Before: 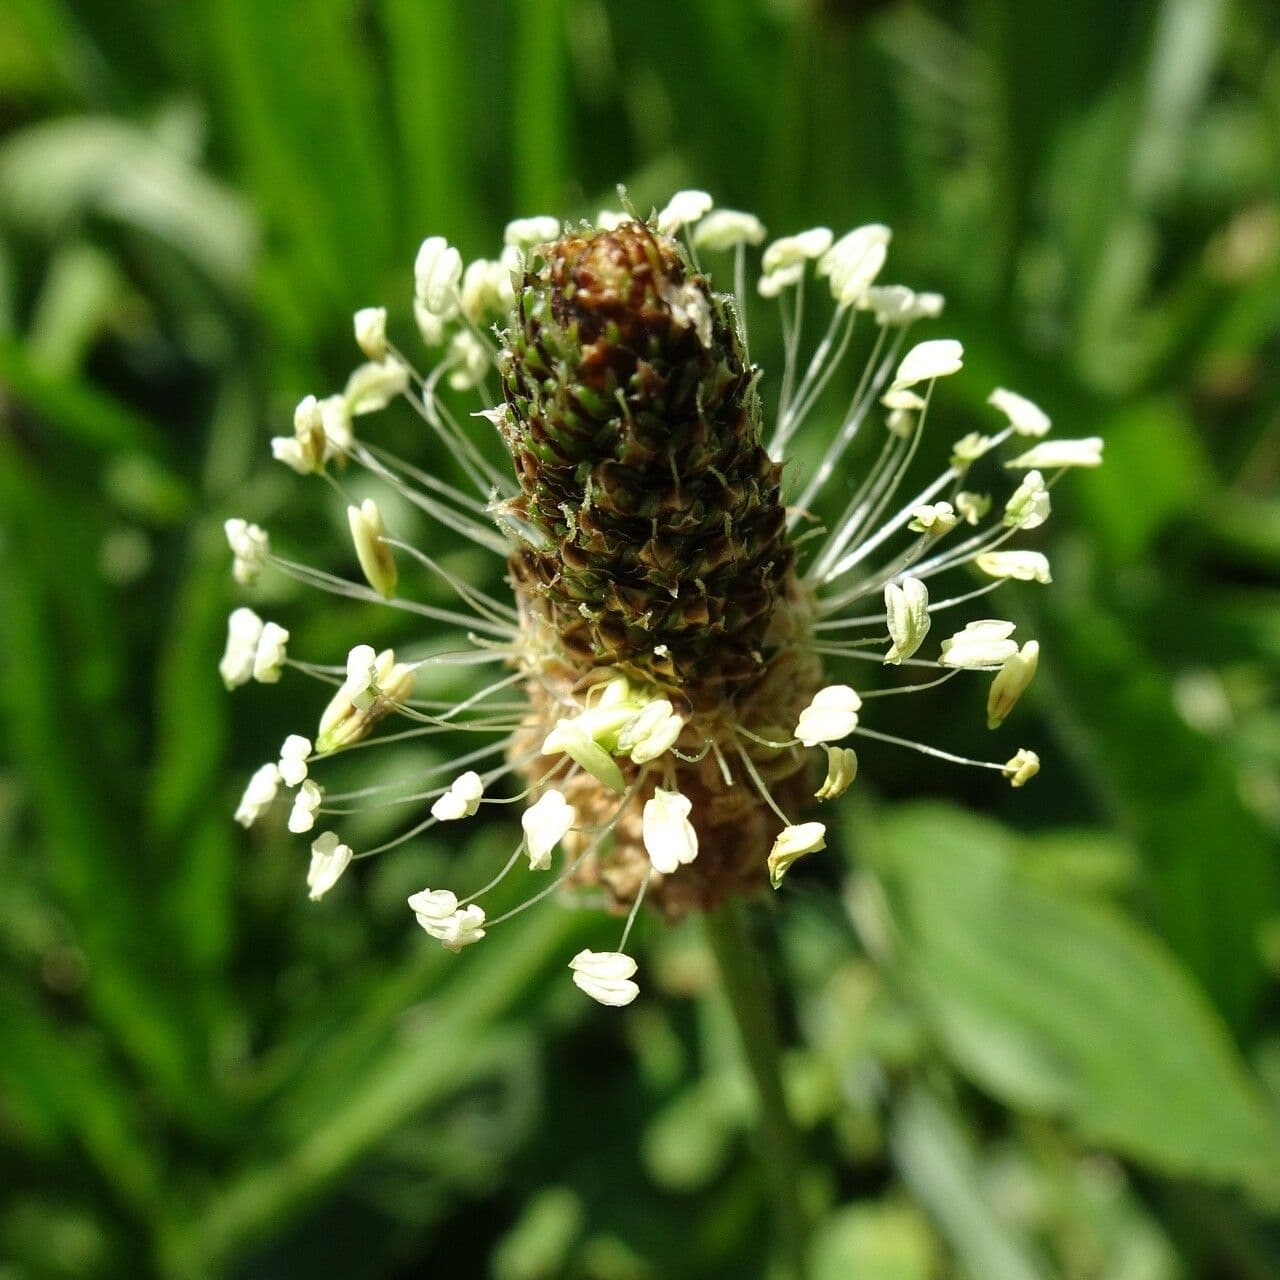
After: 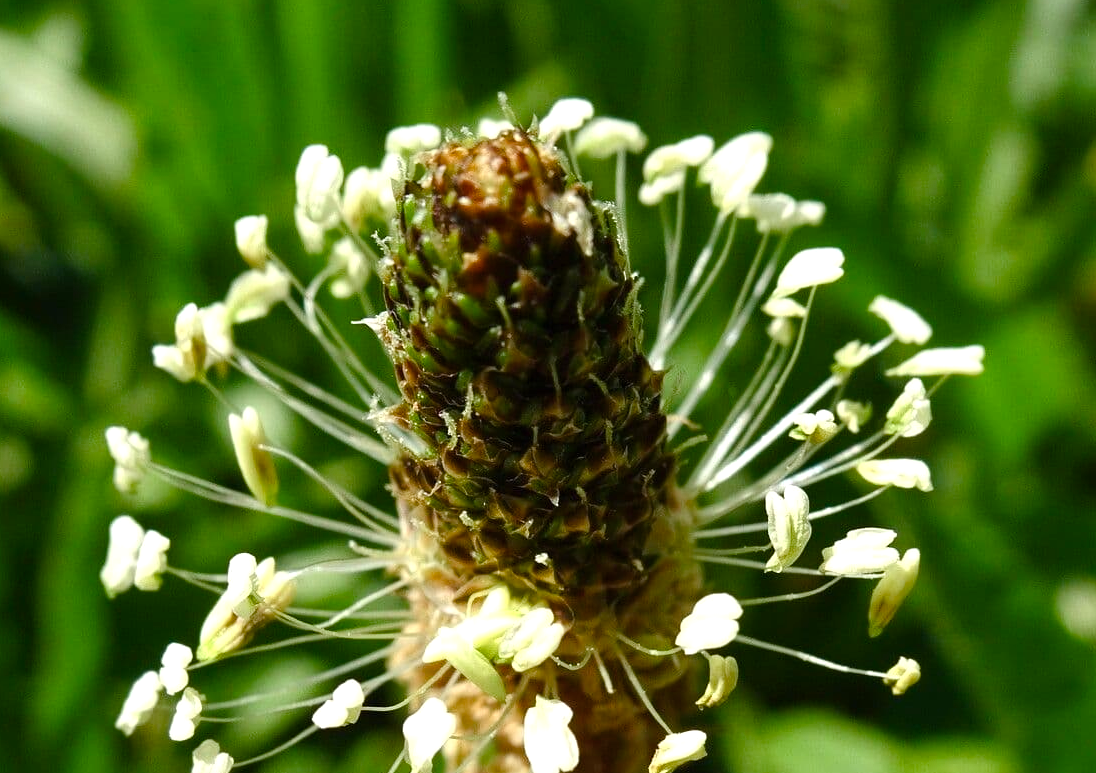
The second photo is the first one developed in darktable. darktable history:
color balance rgb: linear chroma grading › shadows 32%, linear chroma grading › global chroma -2%, linear chroma grading › mid-tones 4%, perceptual saturation grading › global saturation -2%, perceptual saturation grading › highlights -8%, perceptual saturation grading › mid-tones 8%, perceptual saturation grading › shadows 4%, perceptual brilliance grading › highlights 8%, perceptual brilliance grading › mid-tones 4%, perceptual brilliance grading › shadows 2%, global vibrance 16%, saturation formula JzAzBz (2021)
crop and rotate: left 9.345%, top 7.22%, right 4.982%, bottom 32.331%
